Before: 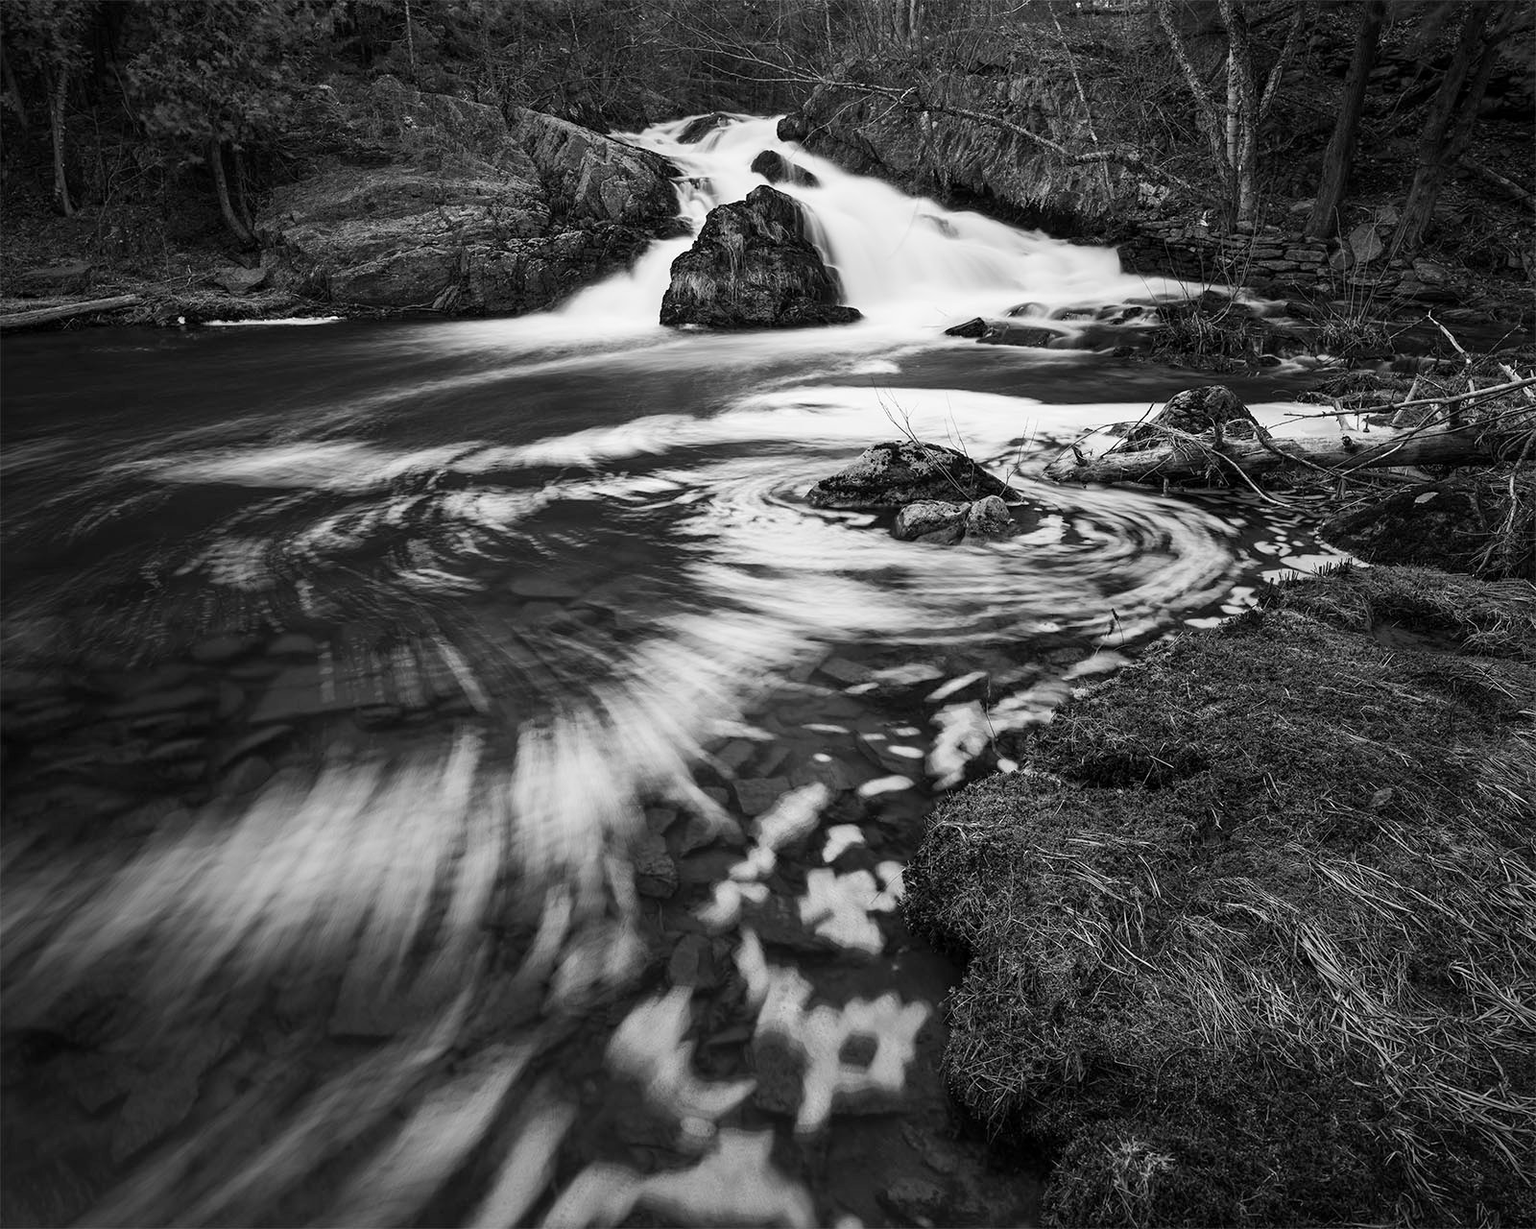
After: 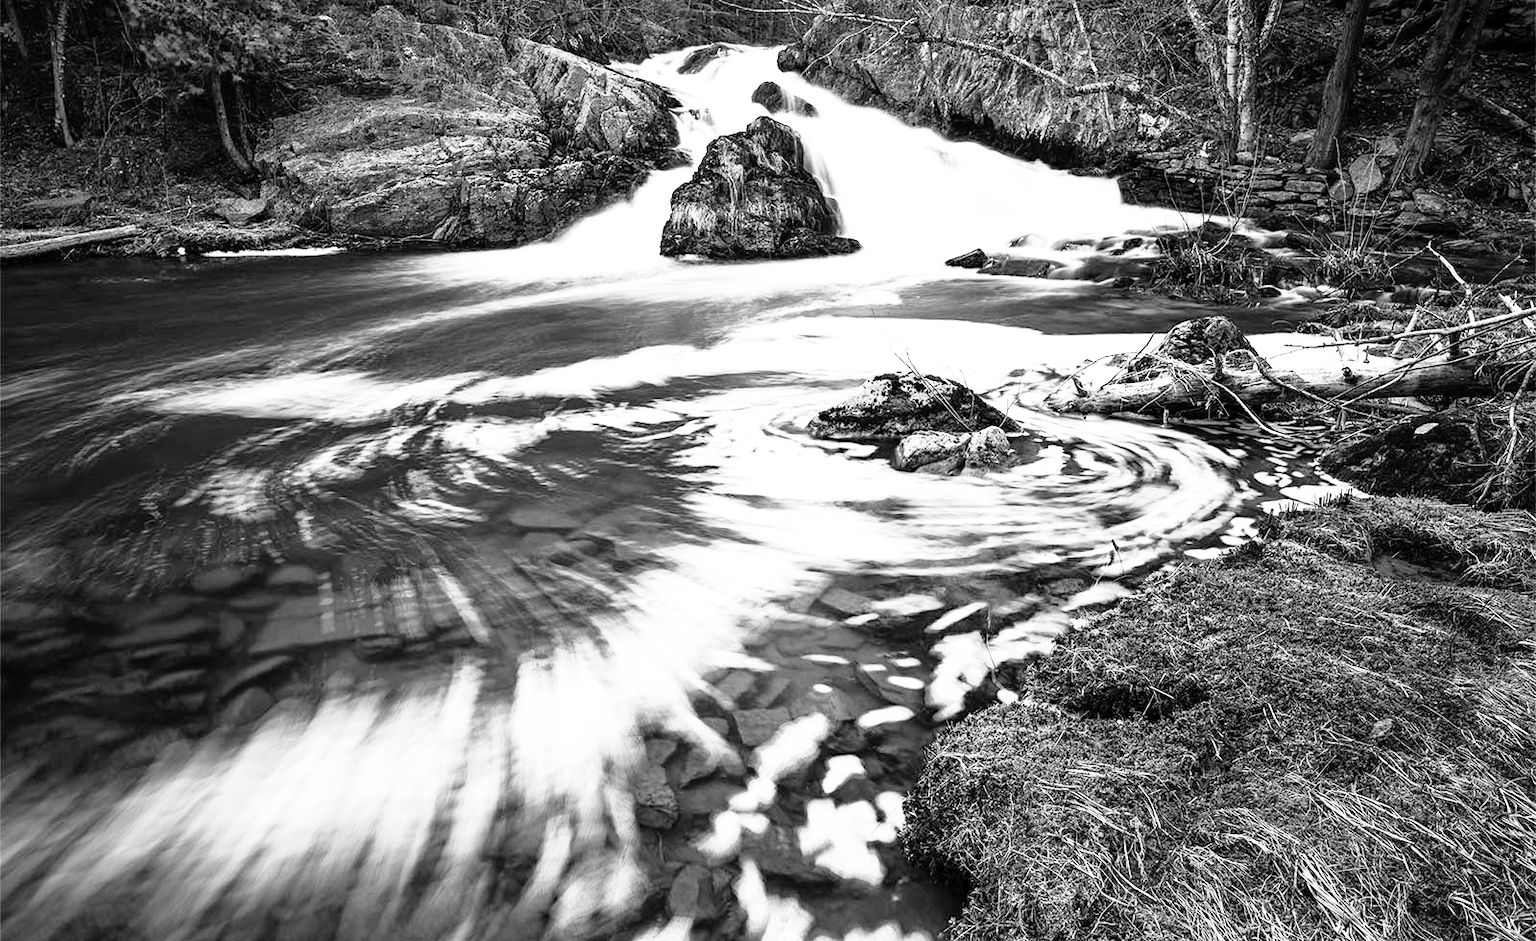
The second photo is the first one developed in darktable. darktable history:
exposure: exposure 0.556 EV, compensate highlight preservation false
base curve: curves: ch0 [(0, 0) (0.012, 0.01) (0.073, 0.168) (0.31, 0.711) (0.645, 0.957) (1, 1)], preserve colors none
crop: top 5.667%, bottom 17.637%
